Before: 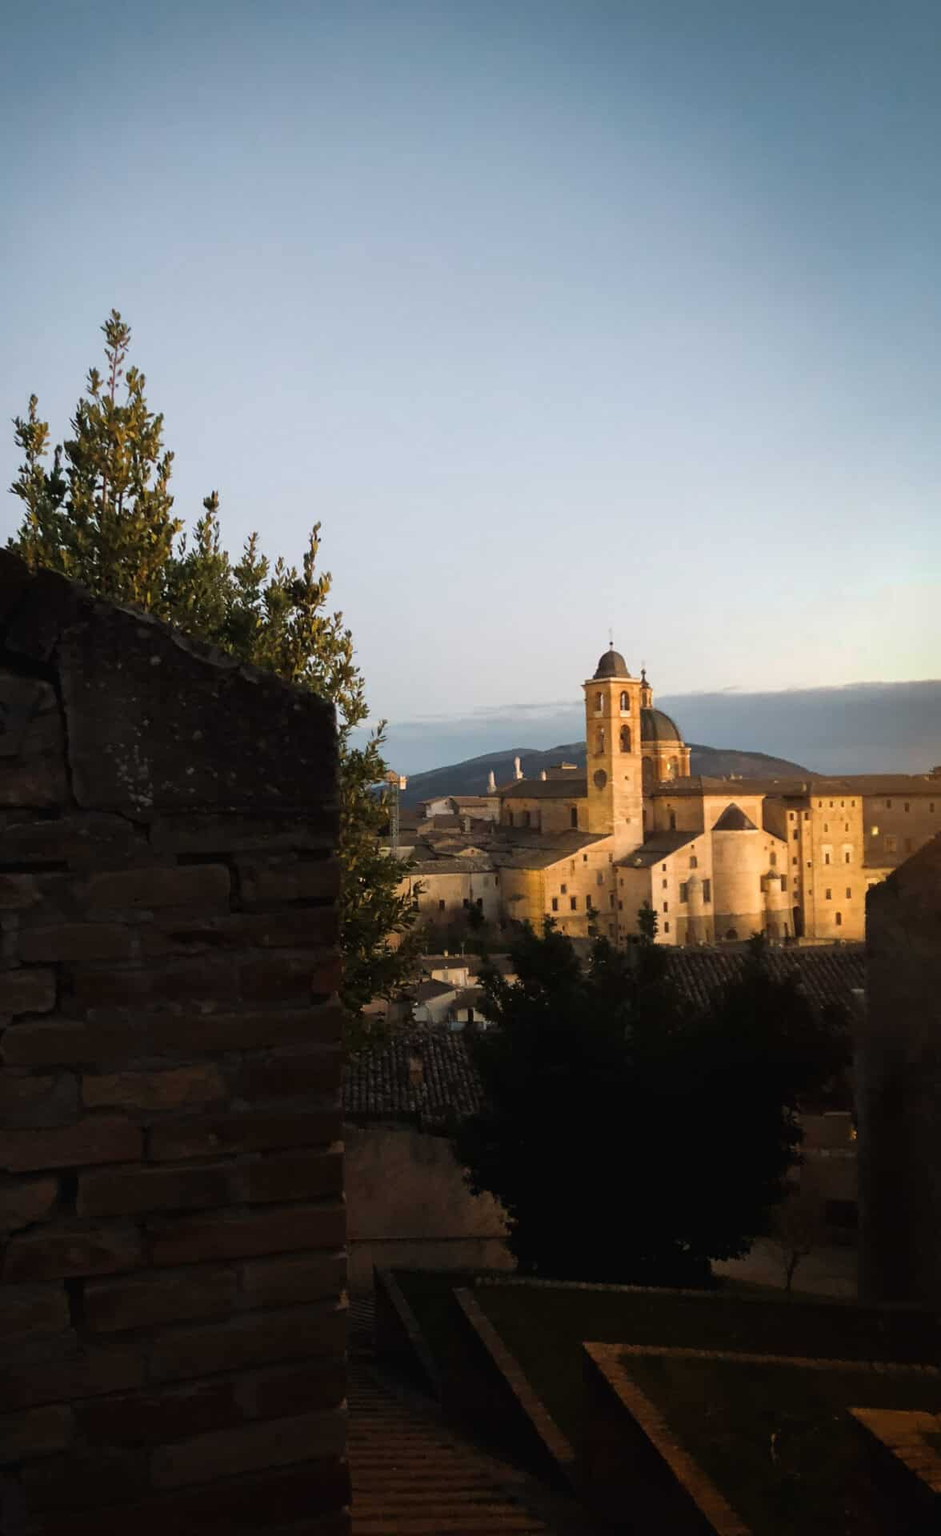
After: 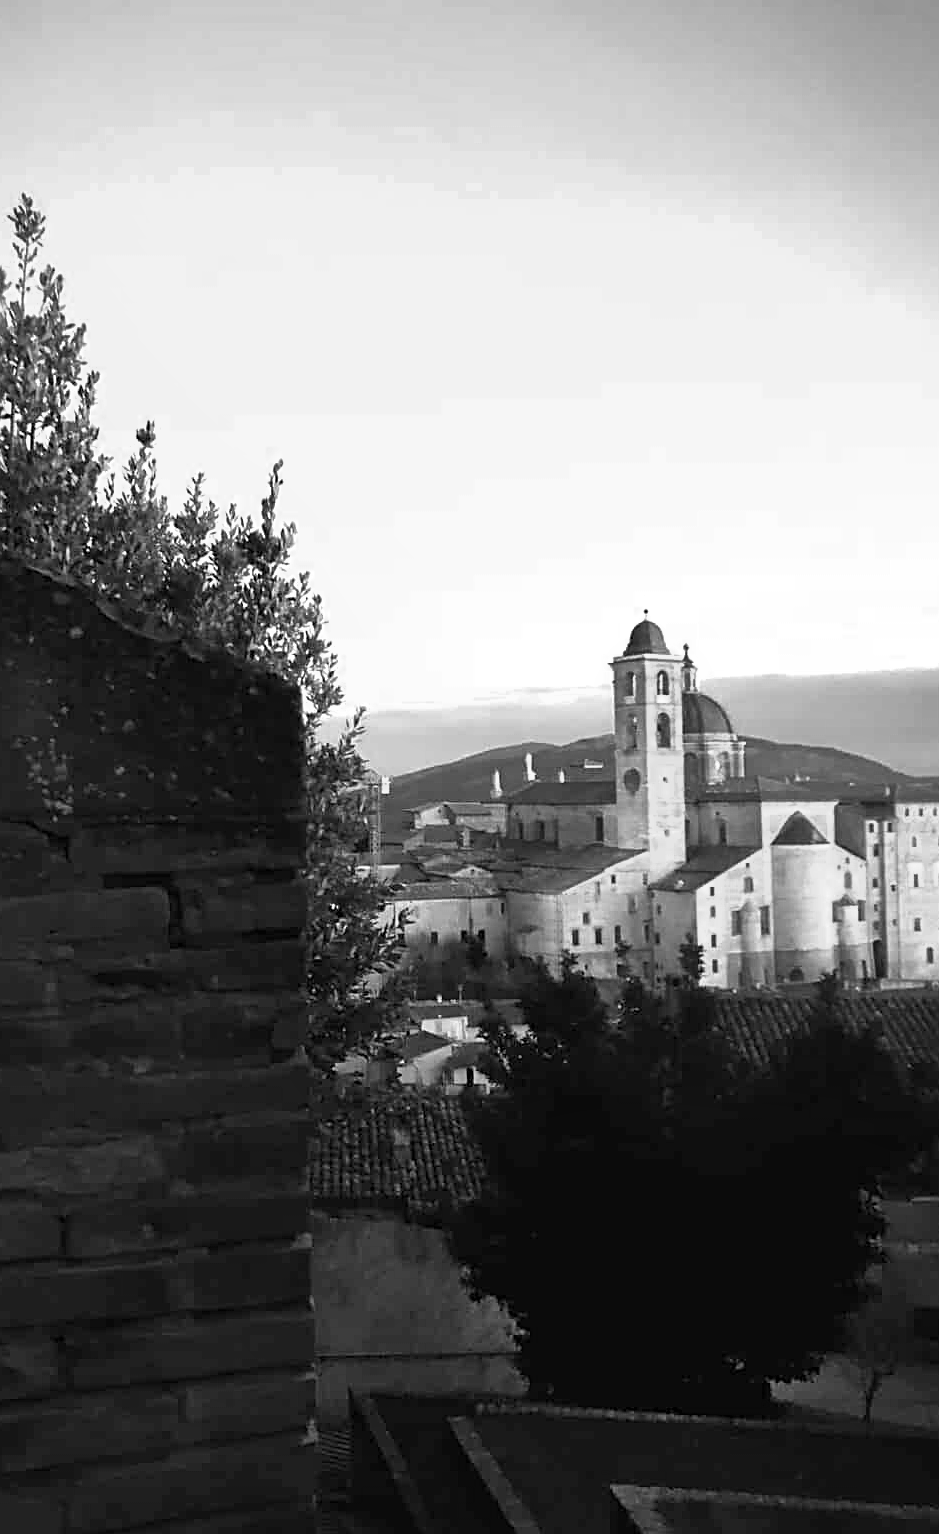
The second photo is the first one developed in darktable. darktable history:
sharpen: on, module defaults
color zones: curves: ch0 [(0, 0.5) (0.125, 0.4) (0.25, 0.5) (0.375, 0.4) (0.5, 0.4) (0.625, 0.35) (0.75, 0.35) (0.875, 0.5)]; ch1 [(0, 0.35) (0.125, 0.45) (0.25, 0.35) (0.375, 0.35) (0.5, 0.35) (0.625, 0.35) (0.75, 0.45) (0.875, 0.35)]; ch2 [(0, 0.6) (0.125, 0.5) (0.25, 0.5) (0.375, 0.6) (0.5, 0.6) (0.625, 0.5) (0.75, 0.5) (0.875, 0.5)]
crop and rotate: left 10.071%, top 10.071%, right 10.02%, bottom 10.02%
shadows and highlights: shadows 29.61, highlights -30.47, low approximation 0.01, soften with gaussian
exposure: black level correction 0.001, exposure 0.5 EV, compensate exposure bias true, compensate highlight preservation false
color balance rgb: perceptual saturation grading › global saturation 20%, perceptual saturation grading › highlights -50%, perceptual saturation grading › shadows 30%, perceptual brilliance grading › global brilliance 10%, perceptual brilliance grading › shadows 15%
monochrome: on, module defaults
